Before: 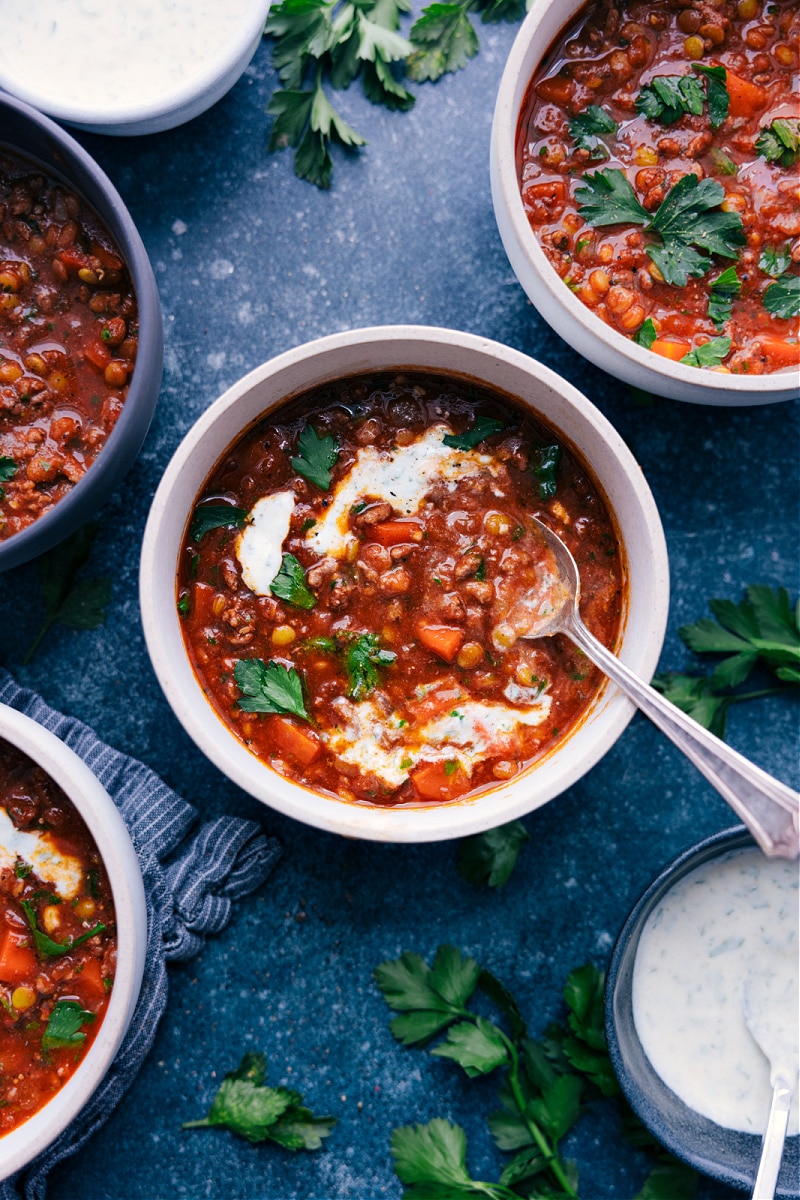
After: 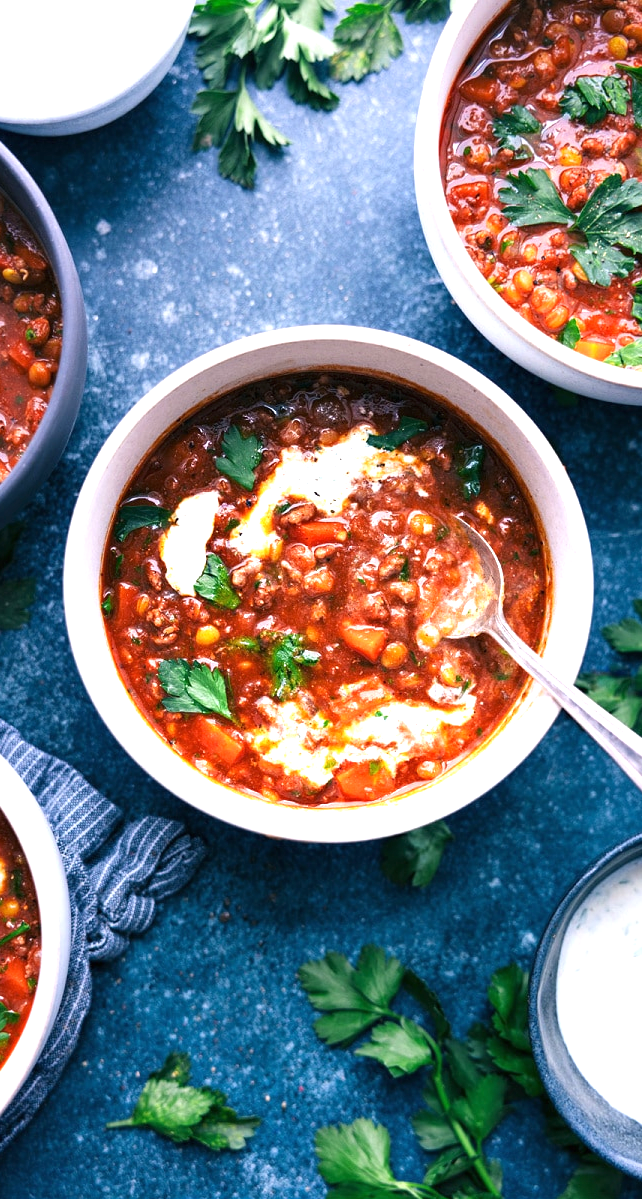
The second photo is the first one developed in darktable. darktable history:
exposure: black level correction 0, exposure 1 EV, compensate highlight preservation false
crop and rotate: left 9.502%, right 10.246%
